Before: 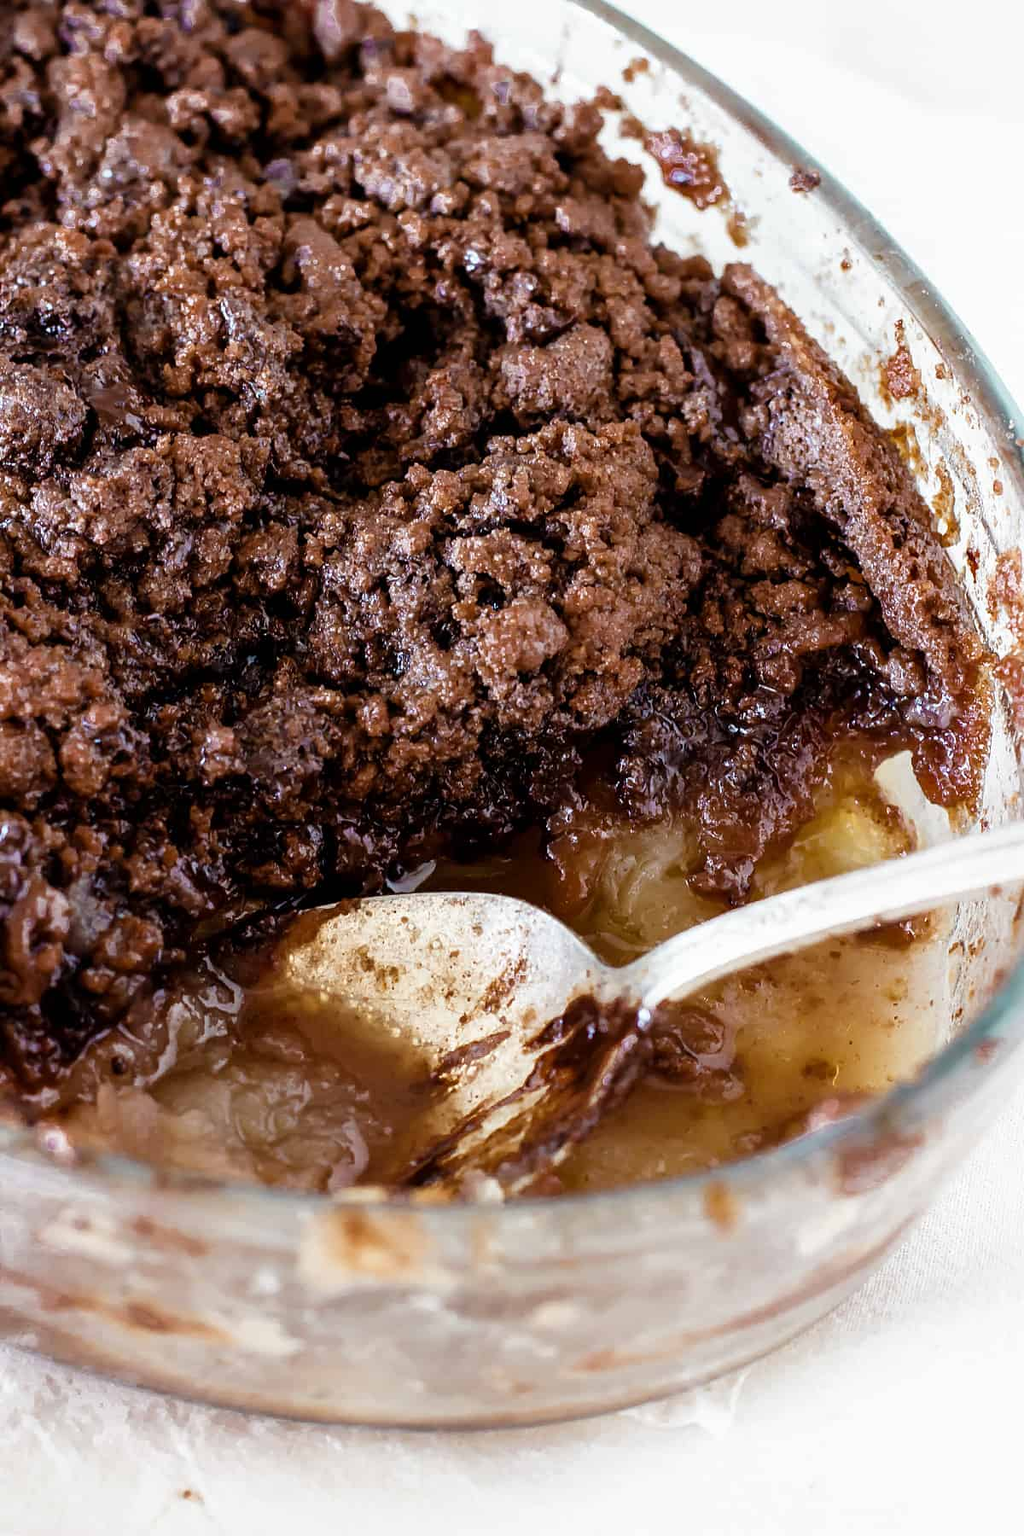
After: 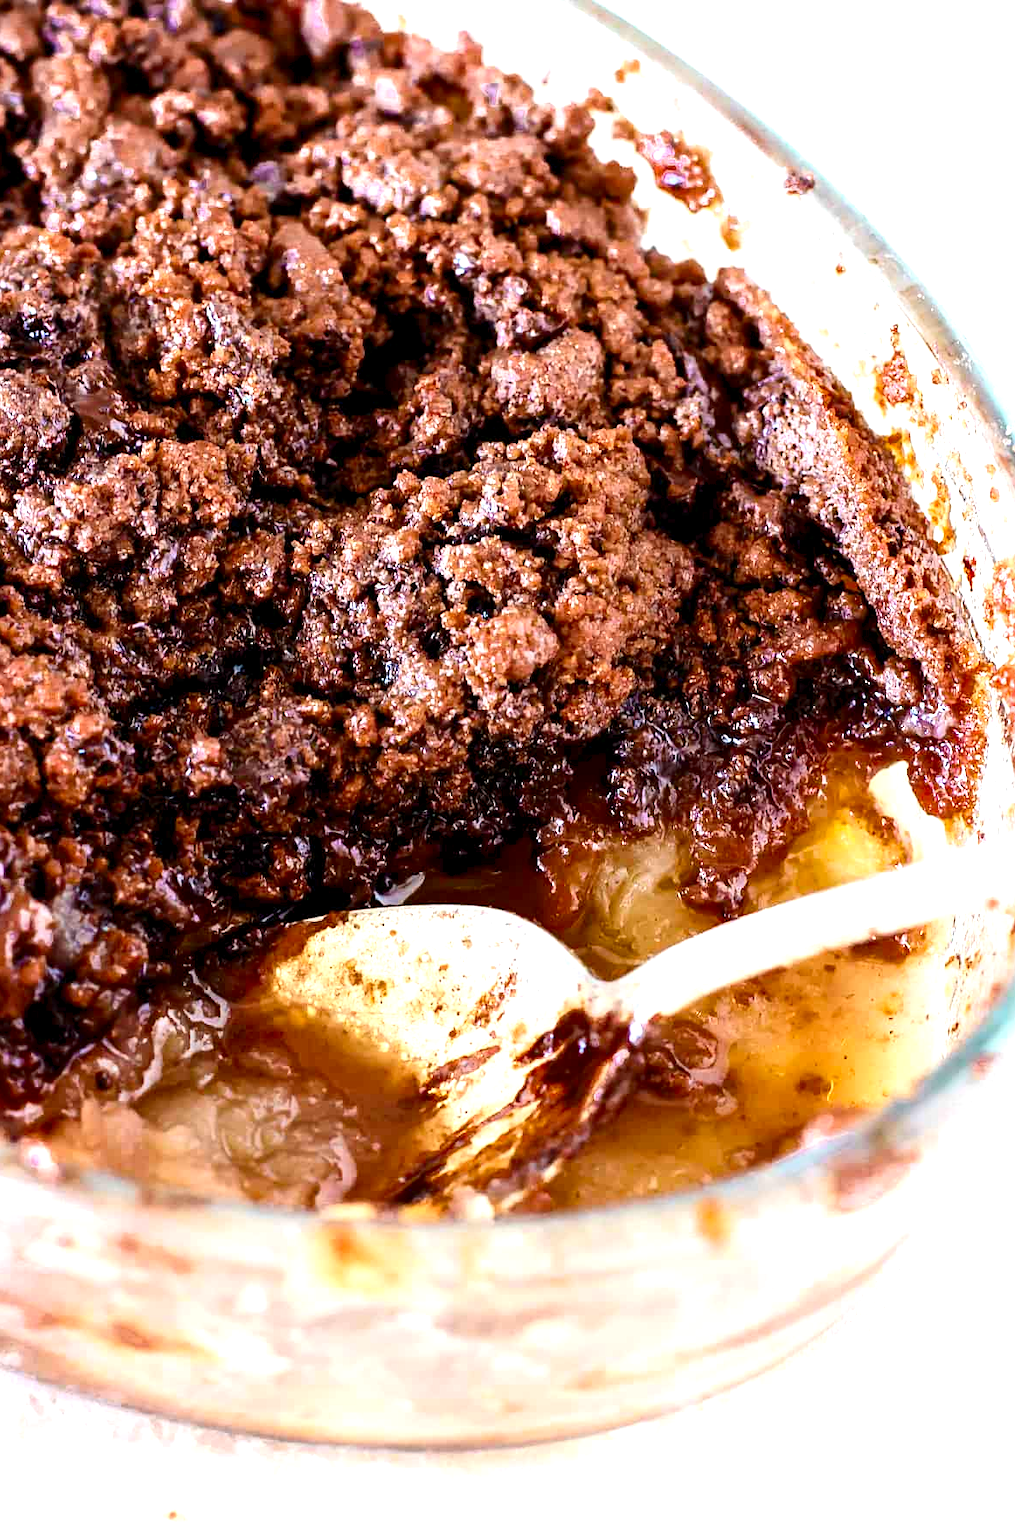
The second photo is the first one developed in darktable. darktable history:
crop and rotate: left 1.672%, right 0.524%, bottom 1.347%
exposure: black level correction 0.001, exposure 0.963 EV, compensate highlight preservation false
contrast brightness saturation: contrast 0.168, saturation 0.318
